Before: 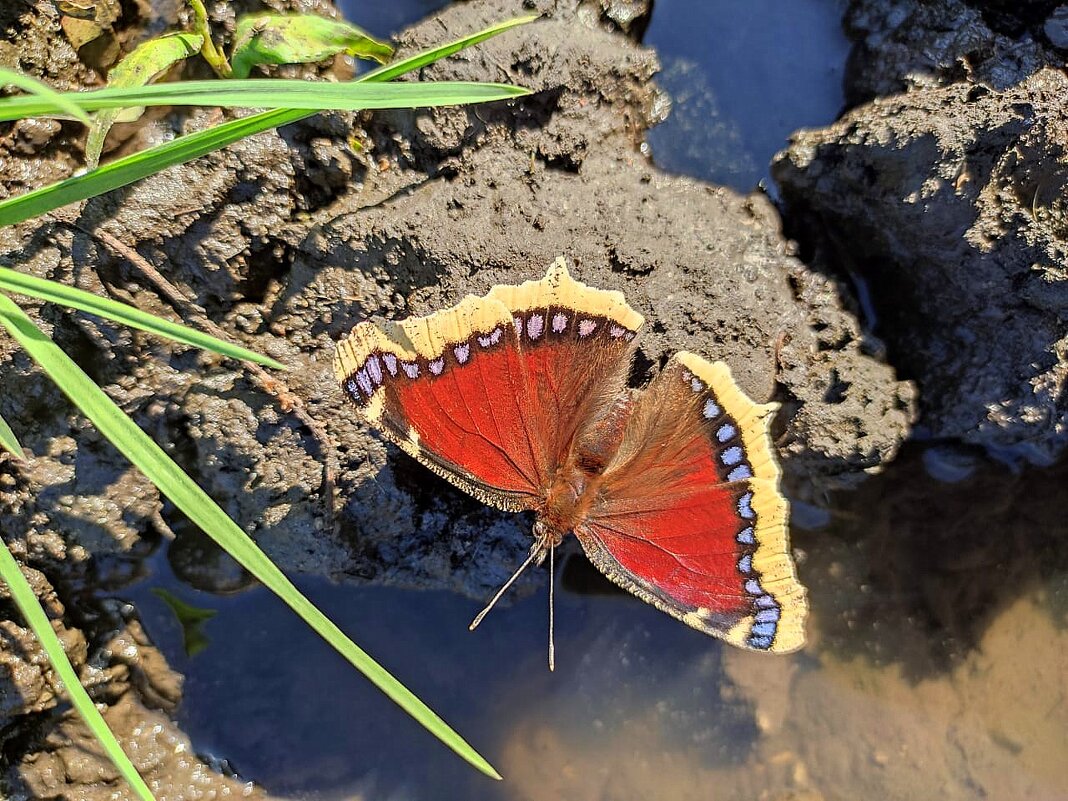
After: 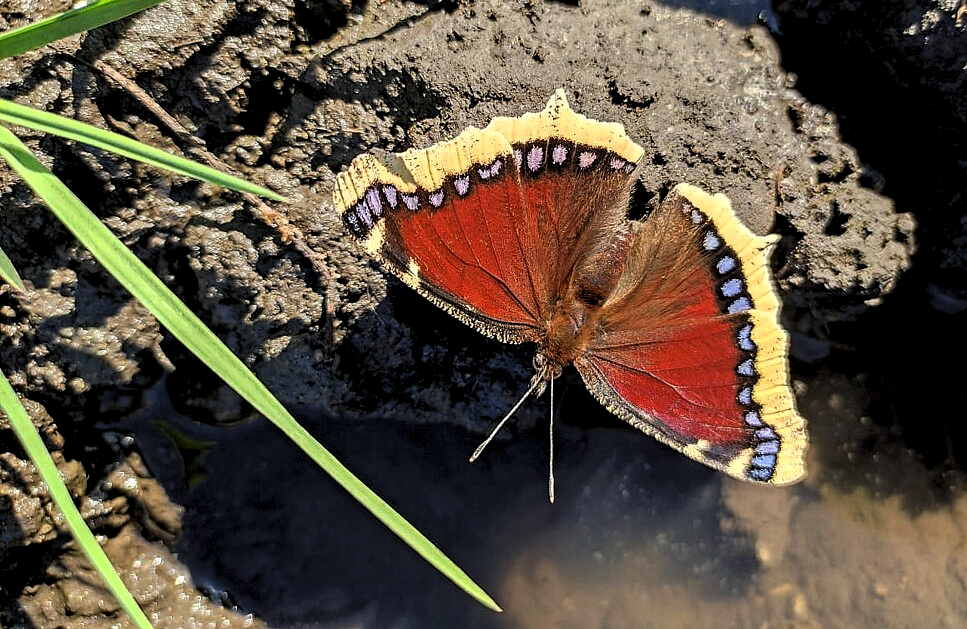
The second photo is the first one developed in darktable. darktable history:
levels: levels [0.116, 0.574, 1]
crop: top 21.087%, right 9.39%, bottom 0.348%
exposure: black level correction 0.007, exposure 0.157 EV, compensate exposure bias true, compensate highlight preservation false
